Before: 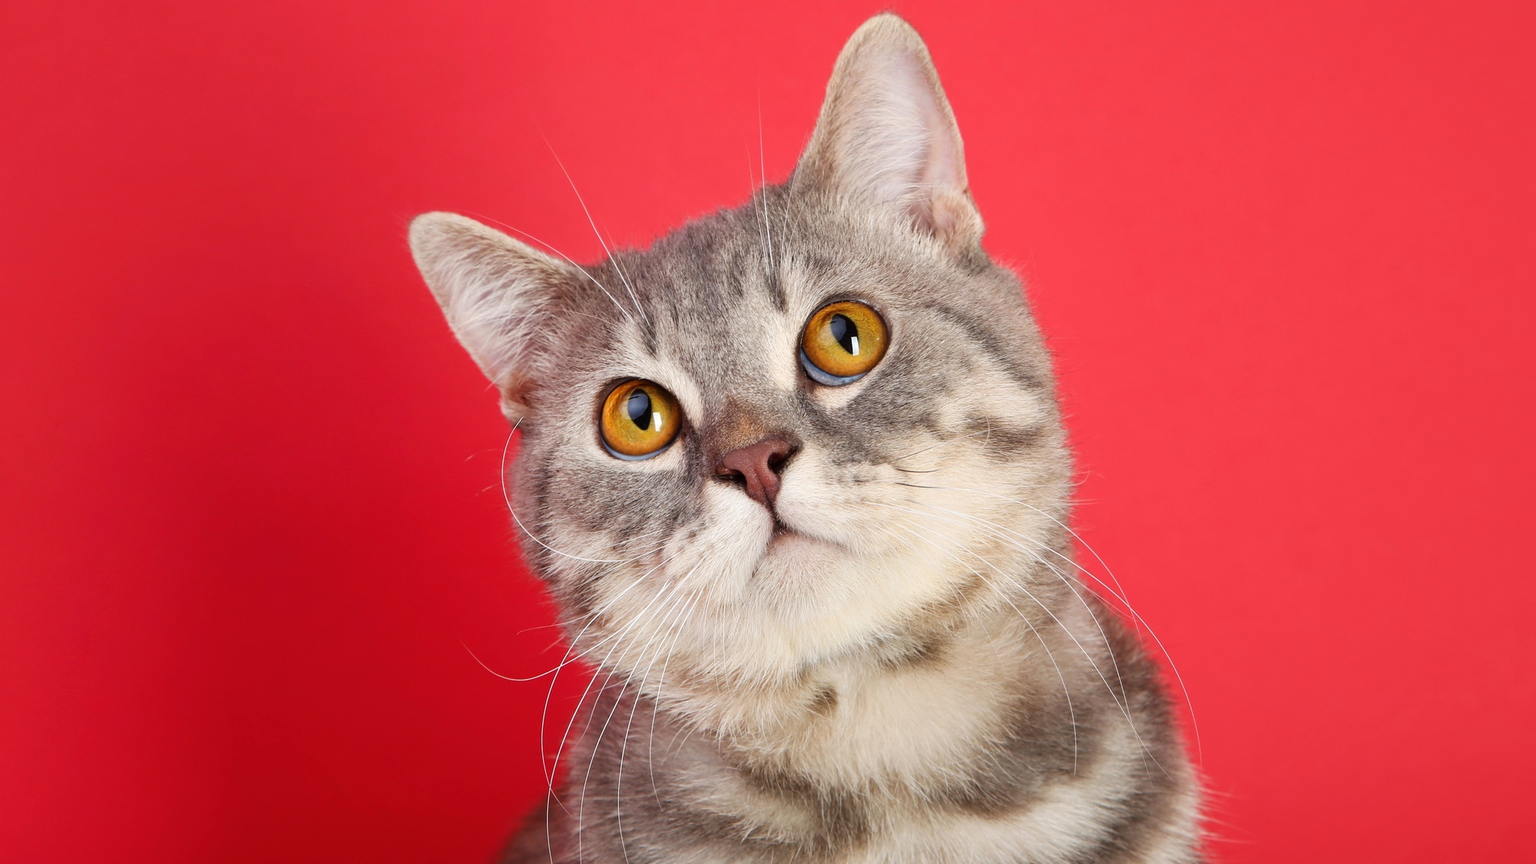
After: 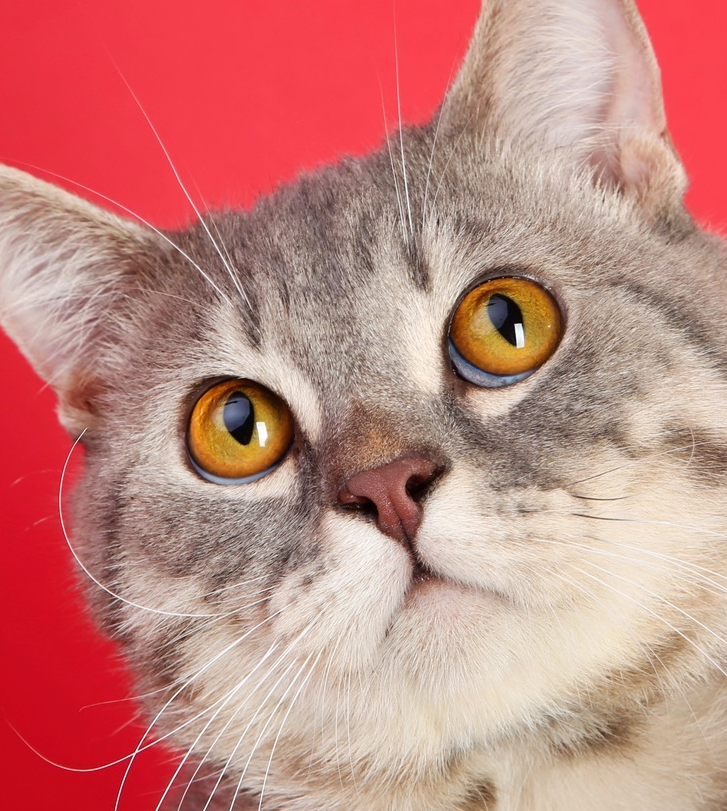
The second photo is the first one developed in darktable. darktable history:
crop and rotate: left 29.717%, top 10.276%, right 33.907%, bottom 17.612%
